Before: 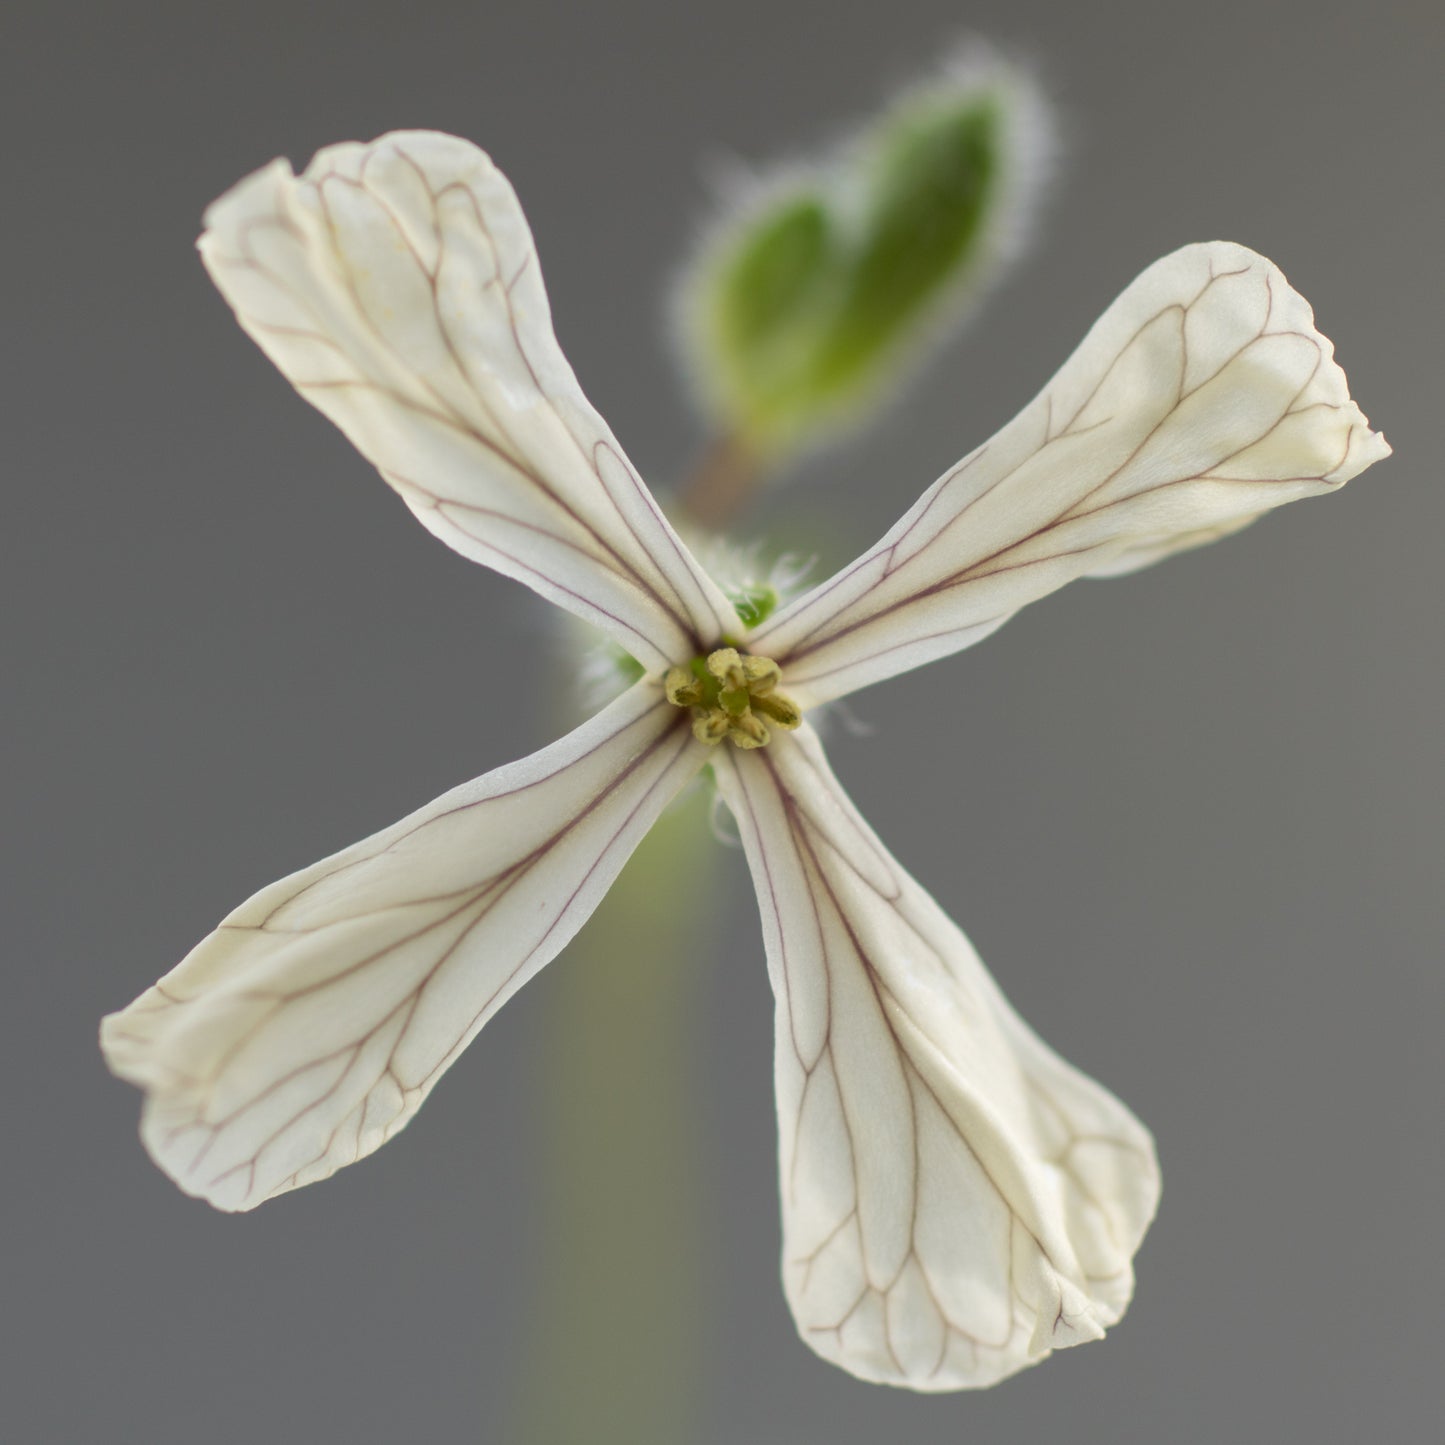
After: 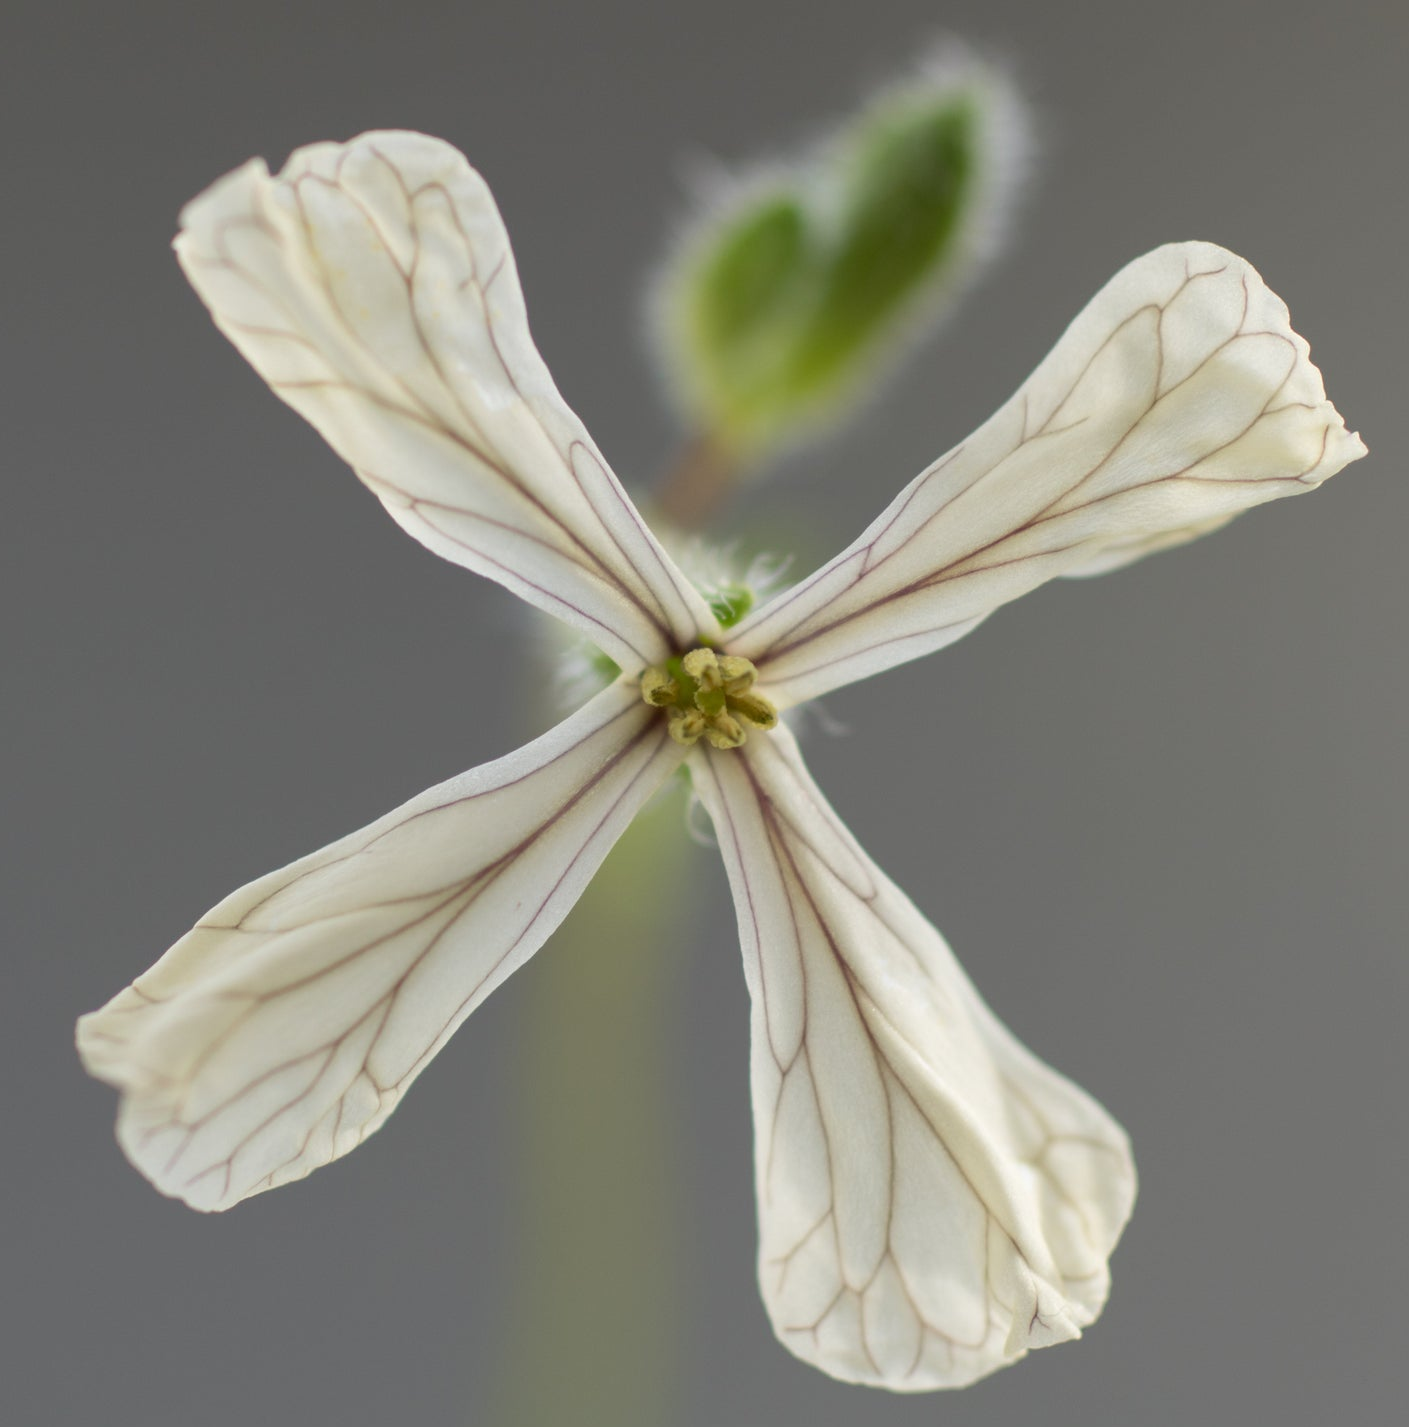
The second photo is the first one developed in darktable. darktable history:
crop and rotate: left 1.691%, right 0.735%, bottom 1.199%
